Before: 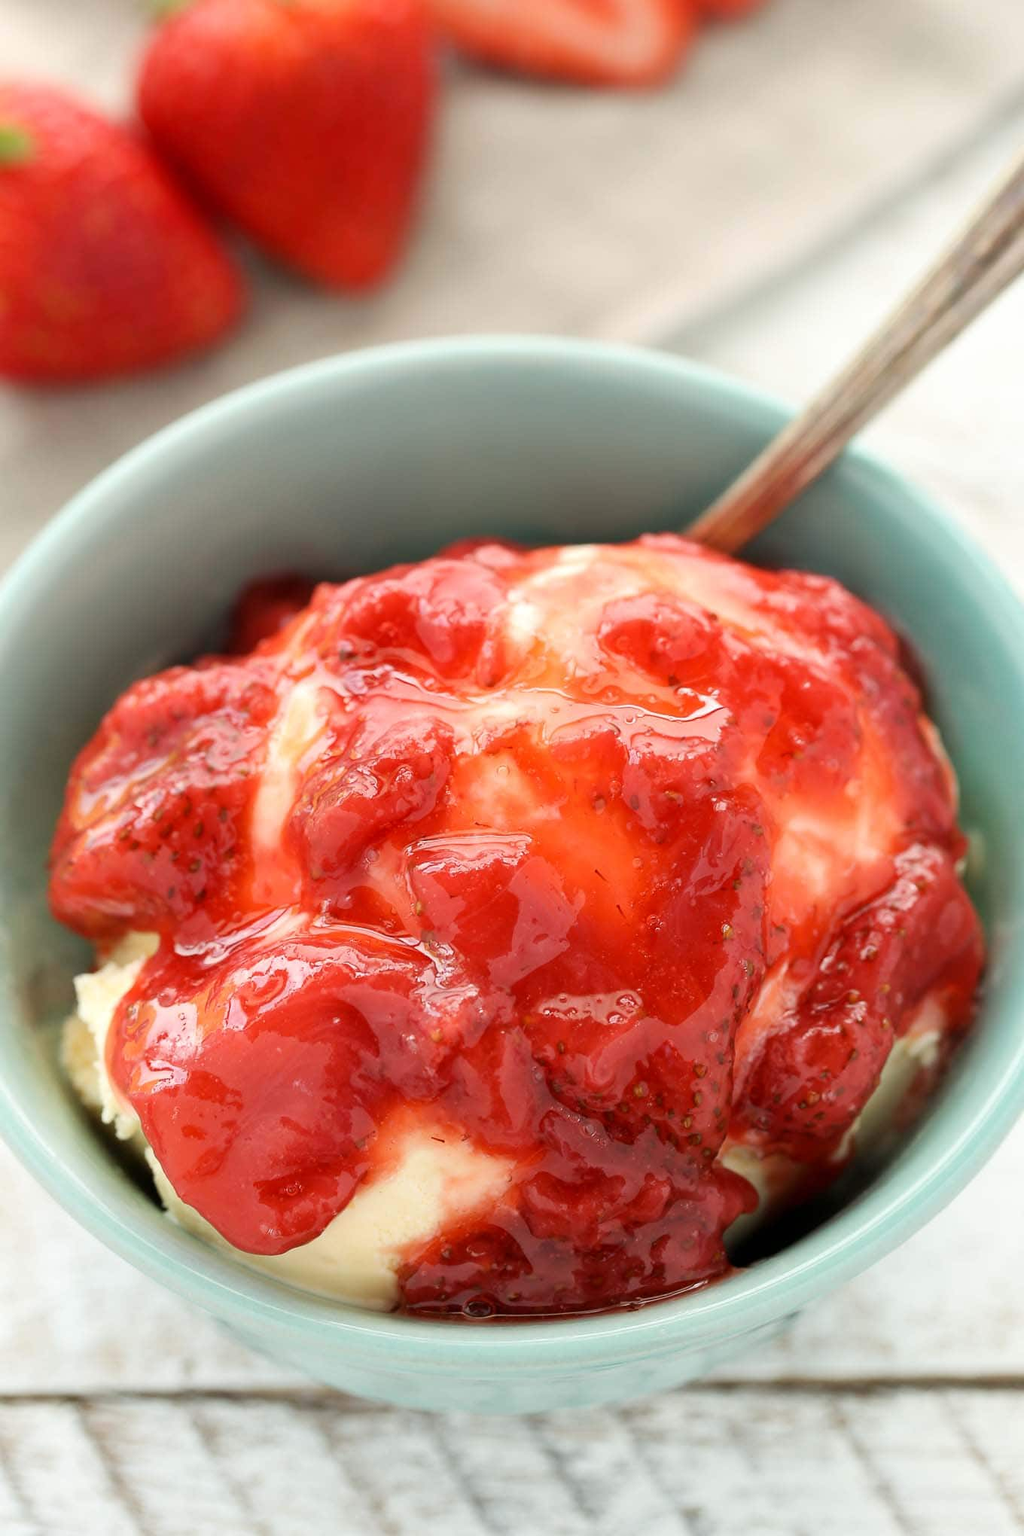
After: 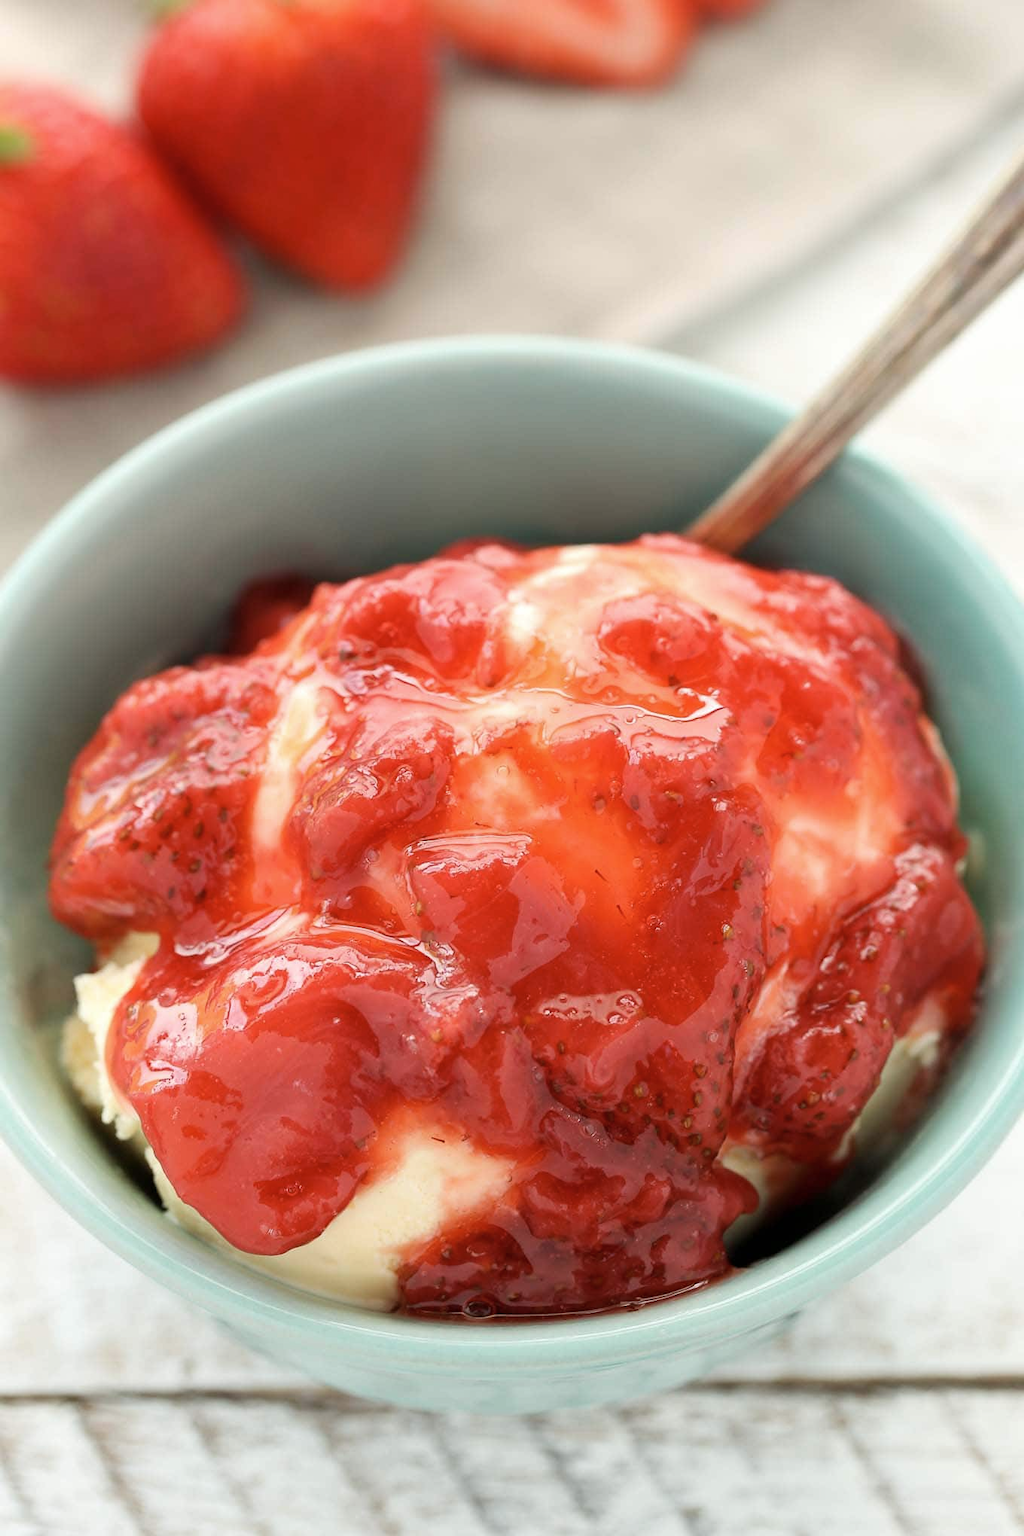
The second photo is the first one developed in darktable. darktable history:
color zones: curves: ch0 [(0, 0.613) (0.01, 0.613) (0.245, 0.448) (0.498, 0.529) (0.642, 0.665) (0.879, 0.777) (0.99, 0.613)]; ch1 [(0, 0) (0.143, 0) (0.286, 0) (0.429, 0) (0.571, 0) (0.714, 0) (0.857, 0)], mix -91.53%
